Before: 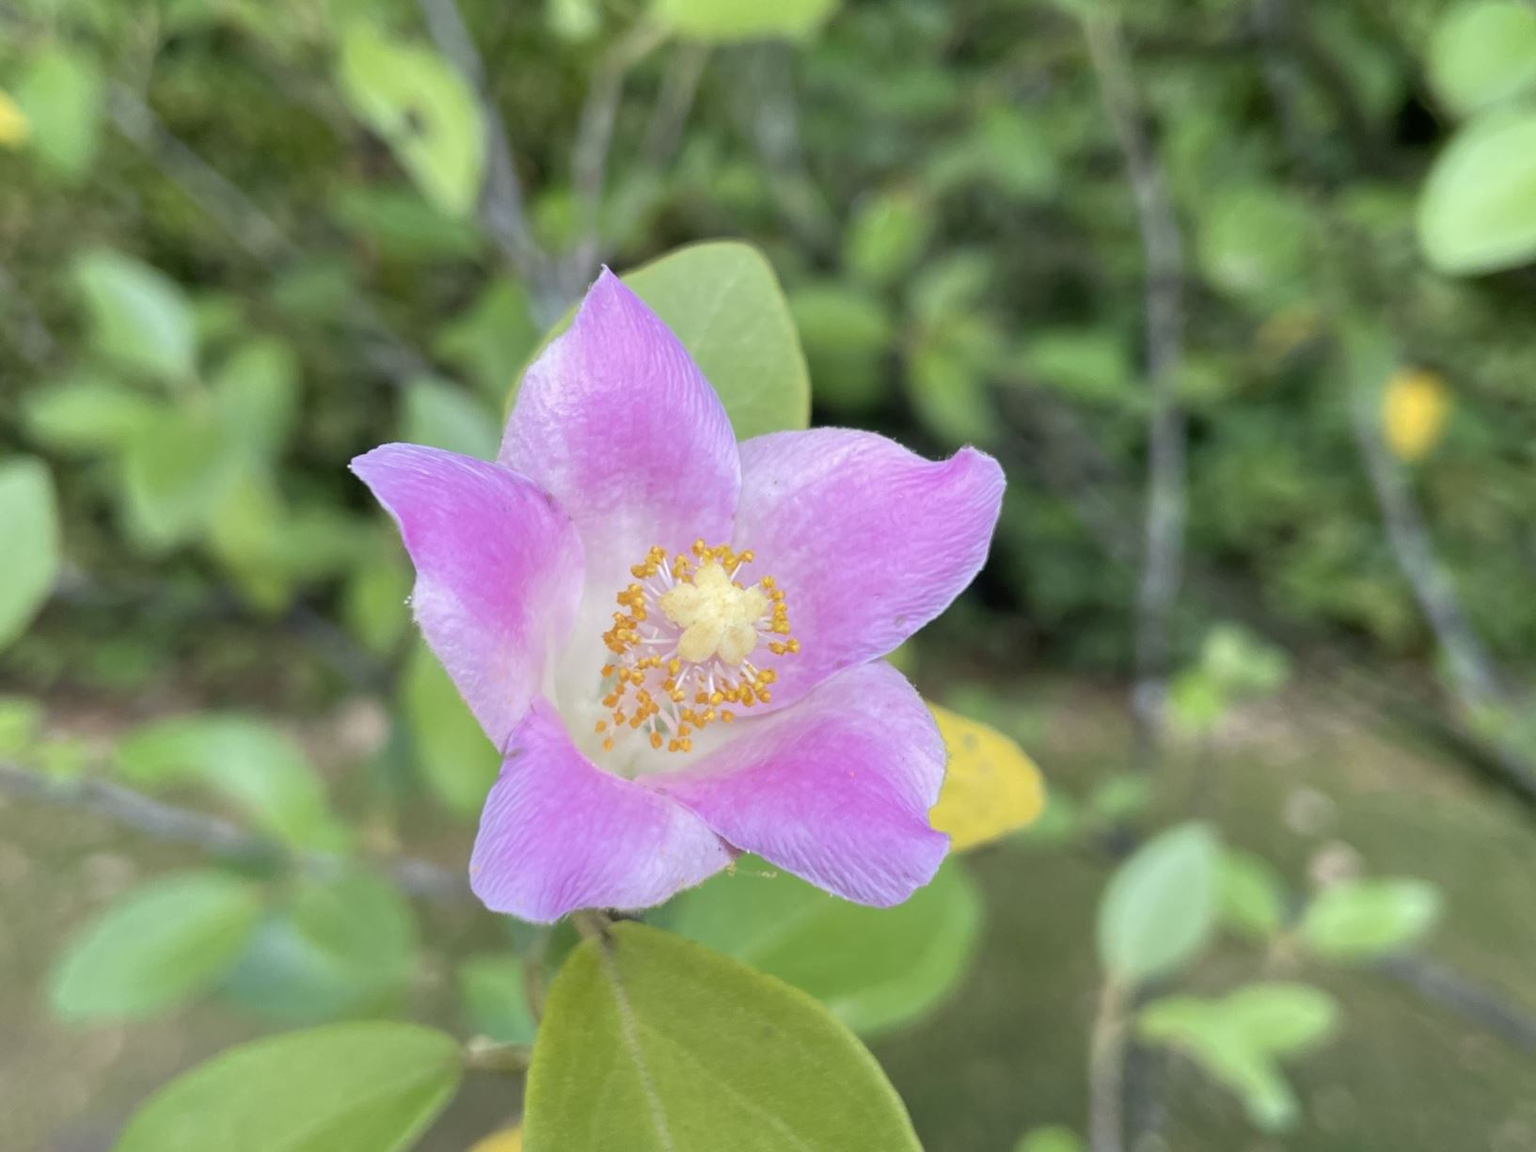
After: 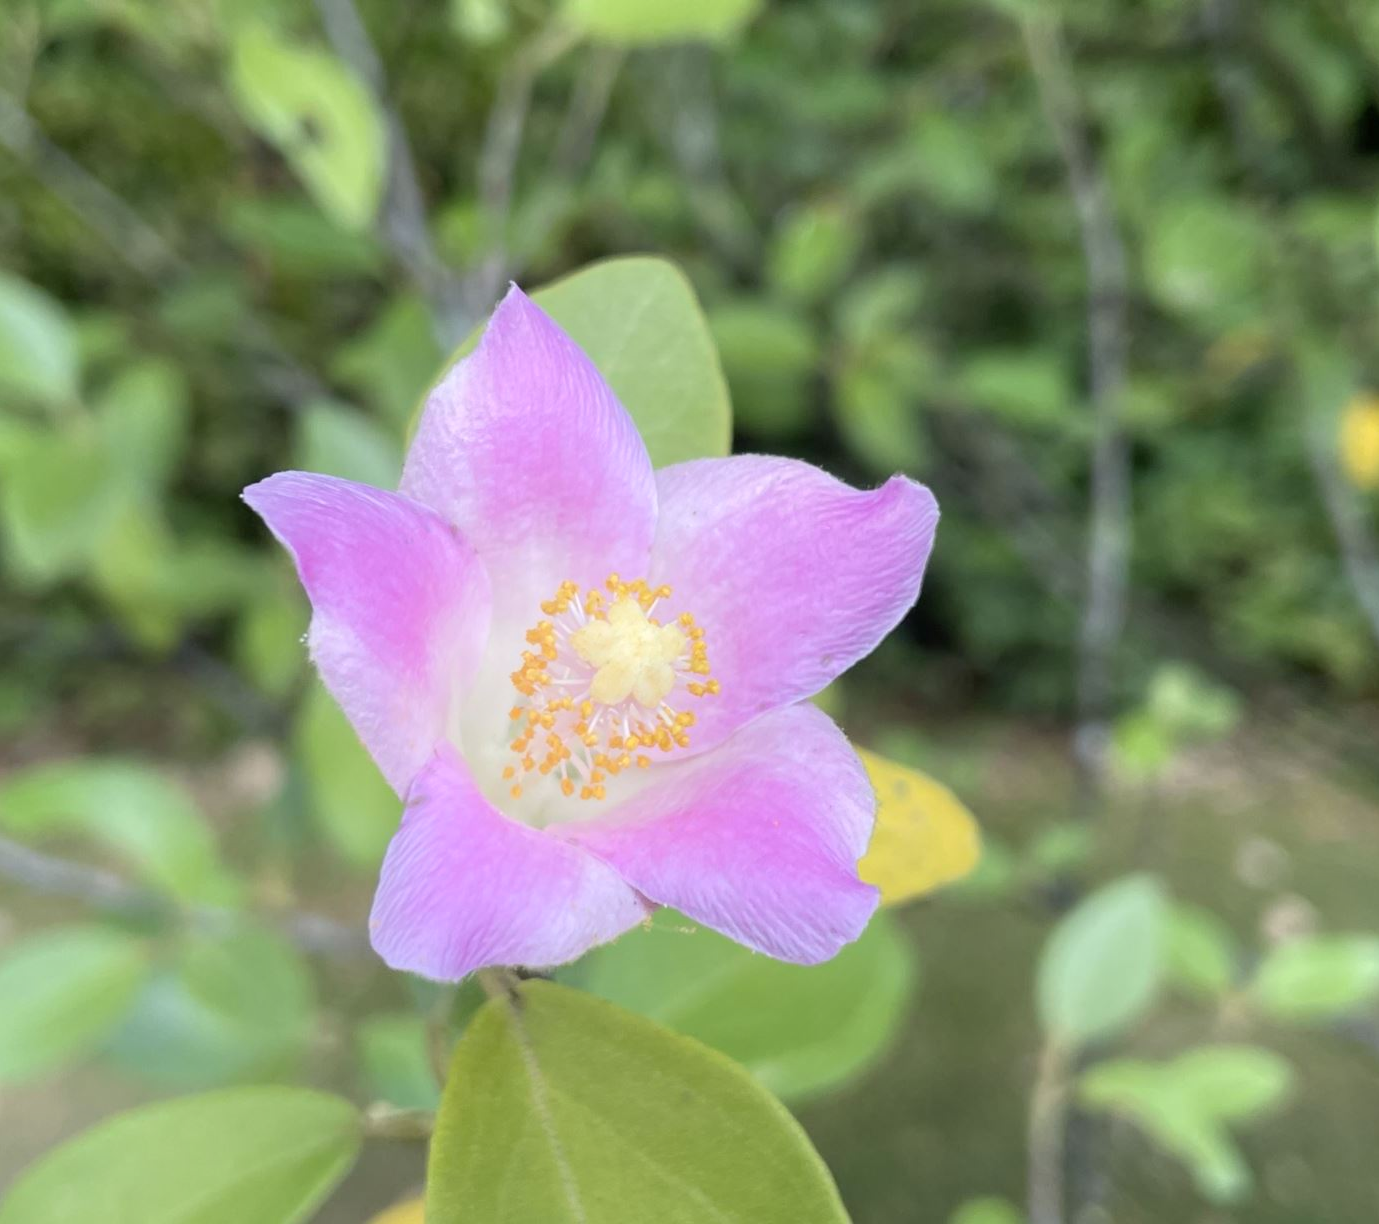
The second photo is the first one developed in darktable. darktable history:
shadows and highlights: highlights 72.32, soften with gaussian
crop: left 8.008%, right 7.504%
